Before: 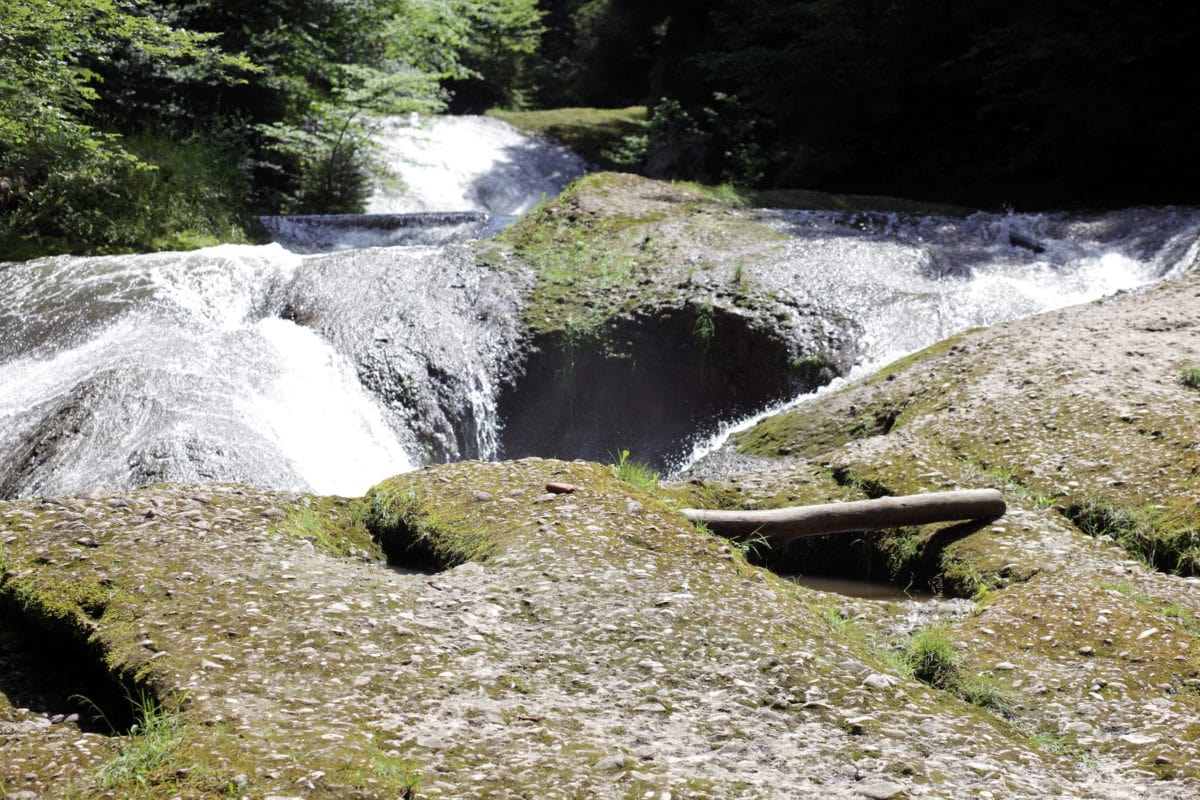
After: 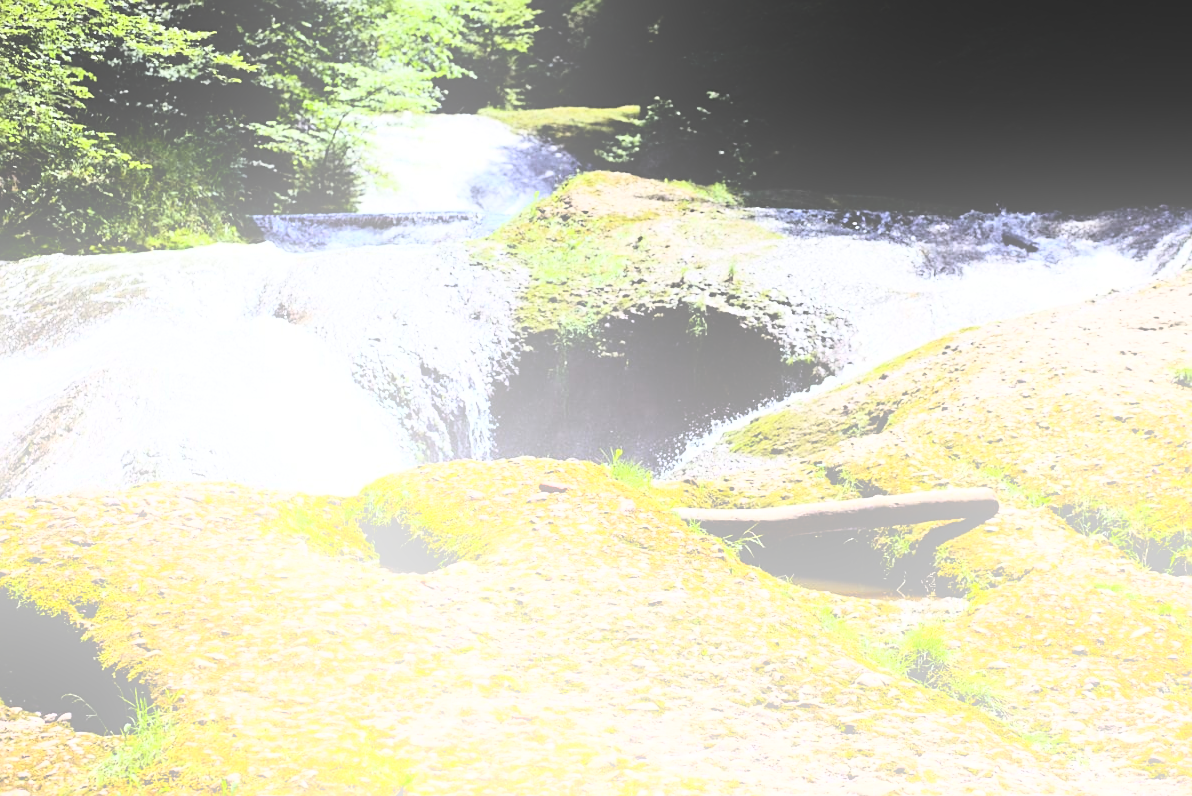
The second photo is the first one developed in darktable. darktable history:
crop and rotate: left 0.614%, top 0.179%, bottom 0.309%
sharpen: on, module defaults
bloom: size 38%, threshold 95%, strength 30%
rgb curve: curves: ch0 [(0, 0) (0.21, 0.15) (0.24, 0.21) (0.5, 0.75) (0.75, 0.96) (0.89, 0.99) (1, 1)]; ch1 [(0, 0.02) (0.21, 0.13) (0.25, 0.2) (0.5, 0.67) (0.75, 0.9) (0.89, 0.97) (1, 1)]; ch2 [(0, 0.02) (0.21, 0.13) (0.25, 0.2) (0.5, 0.67) (0.75, 0.9) (0.89, 0.97) (1, 1)], compensate middle gray true
tone equalizer: on, module defaults
